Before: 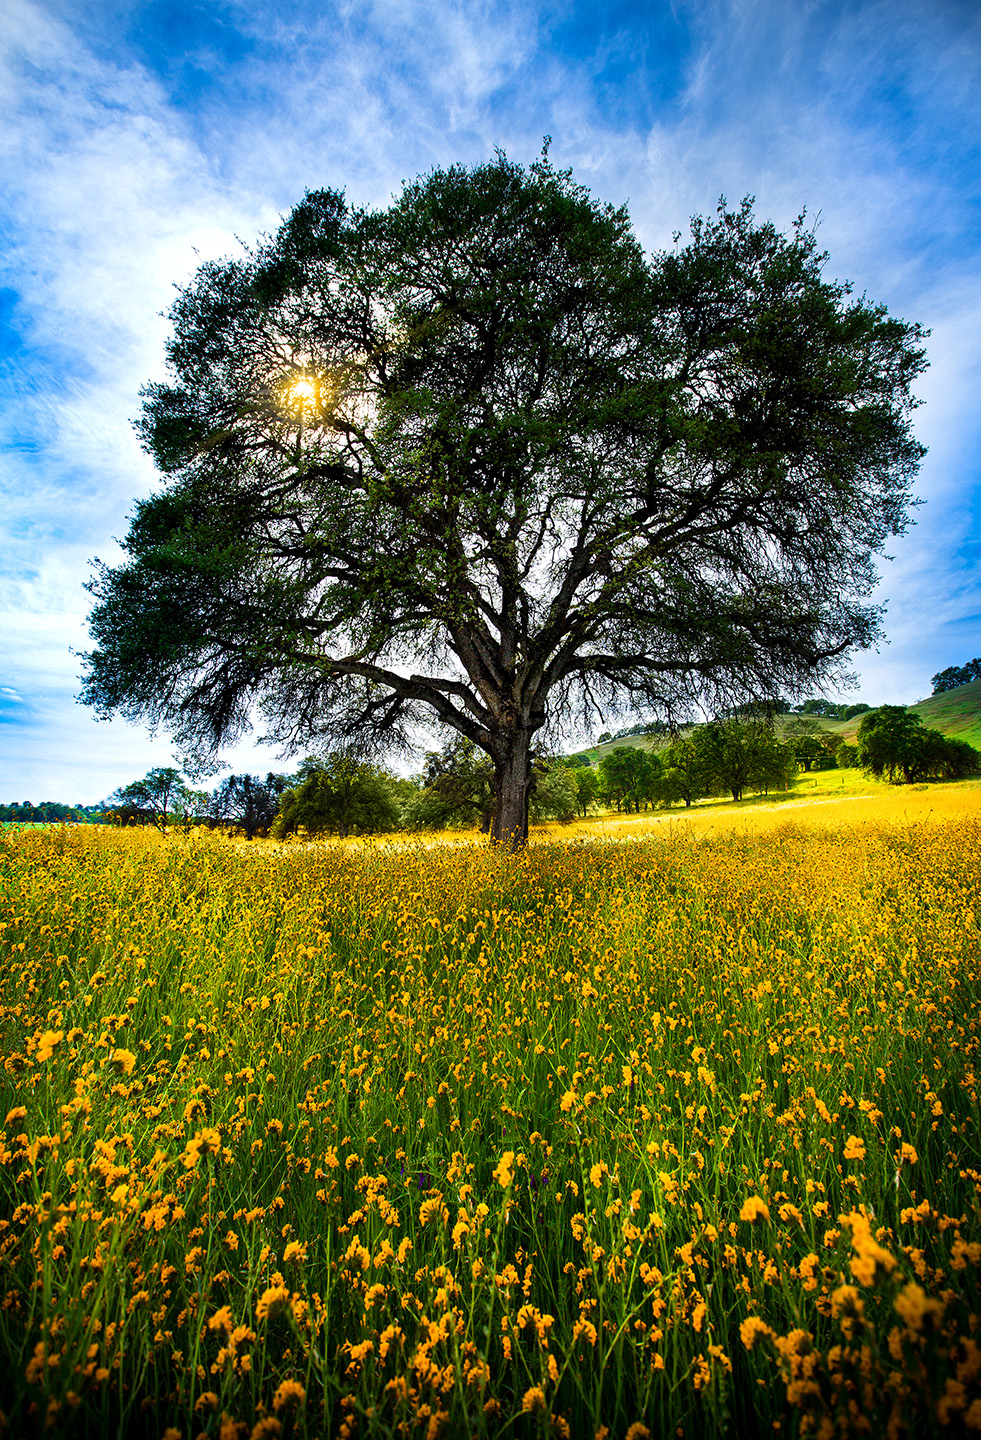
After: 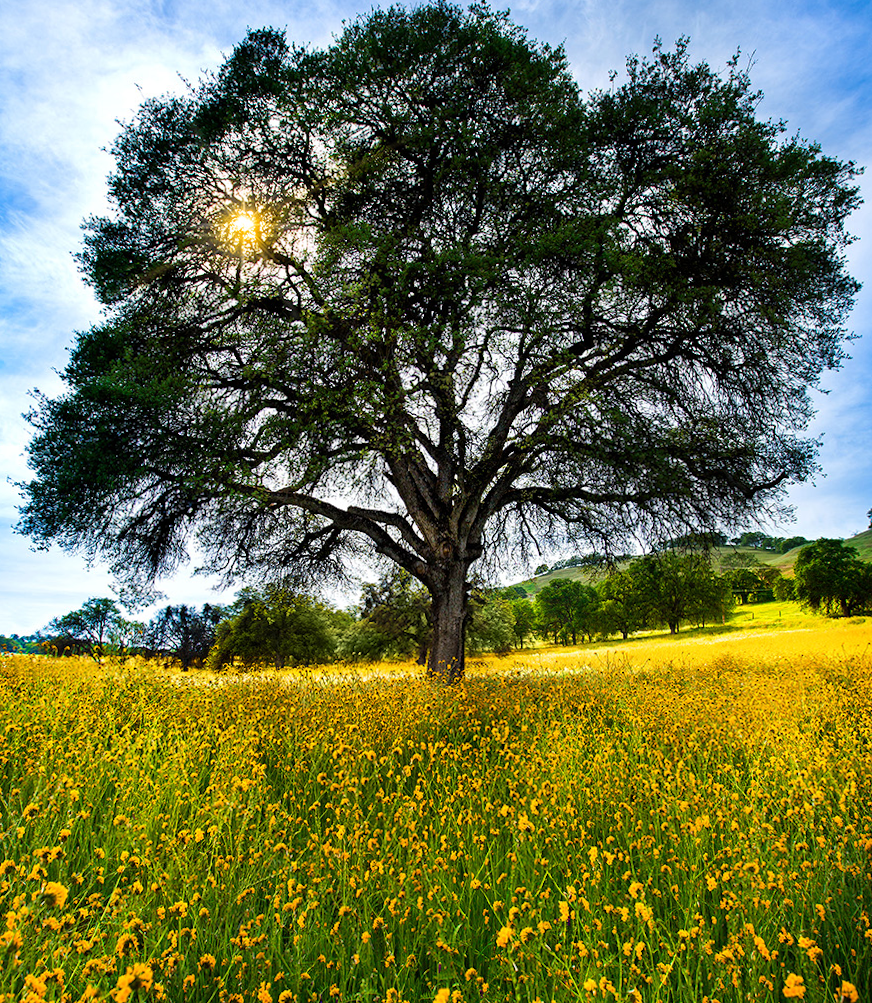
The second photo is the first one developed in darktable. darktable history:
rotate and perspective: rotation 0.226°, lens shift (vertical) -0.042, crop left 0.023, crop right 0.982, crop top 0.006, crop bottom 0.994
crop: left 5.596%, top 10.314%, right 3.534%, bottom 19.395%
